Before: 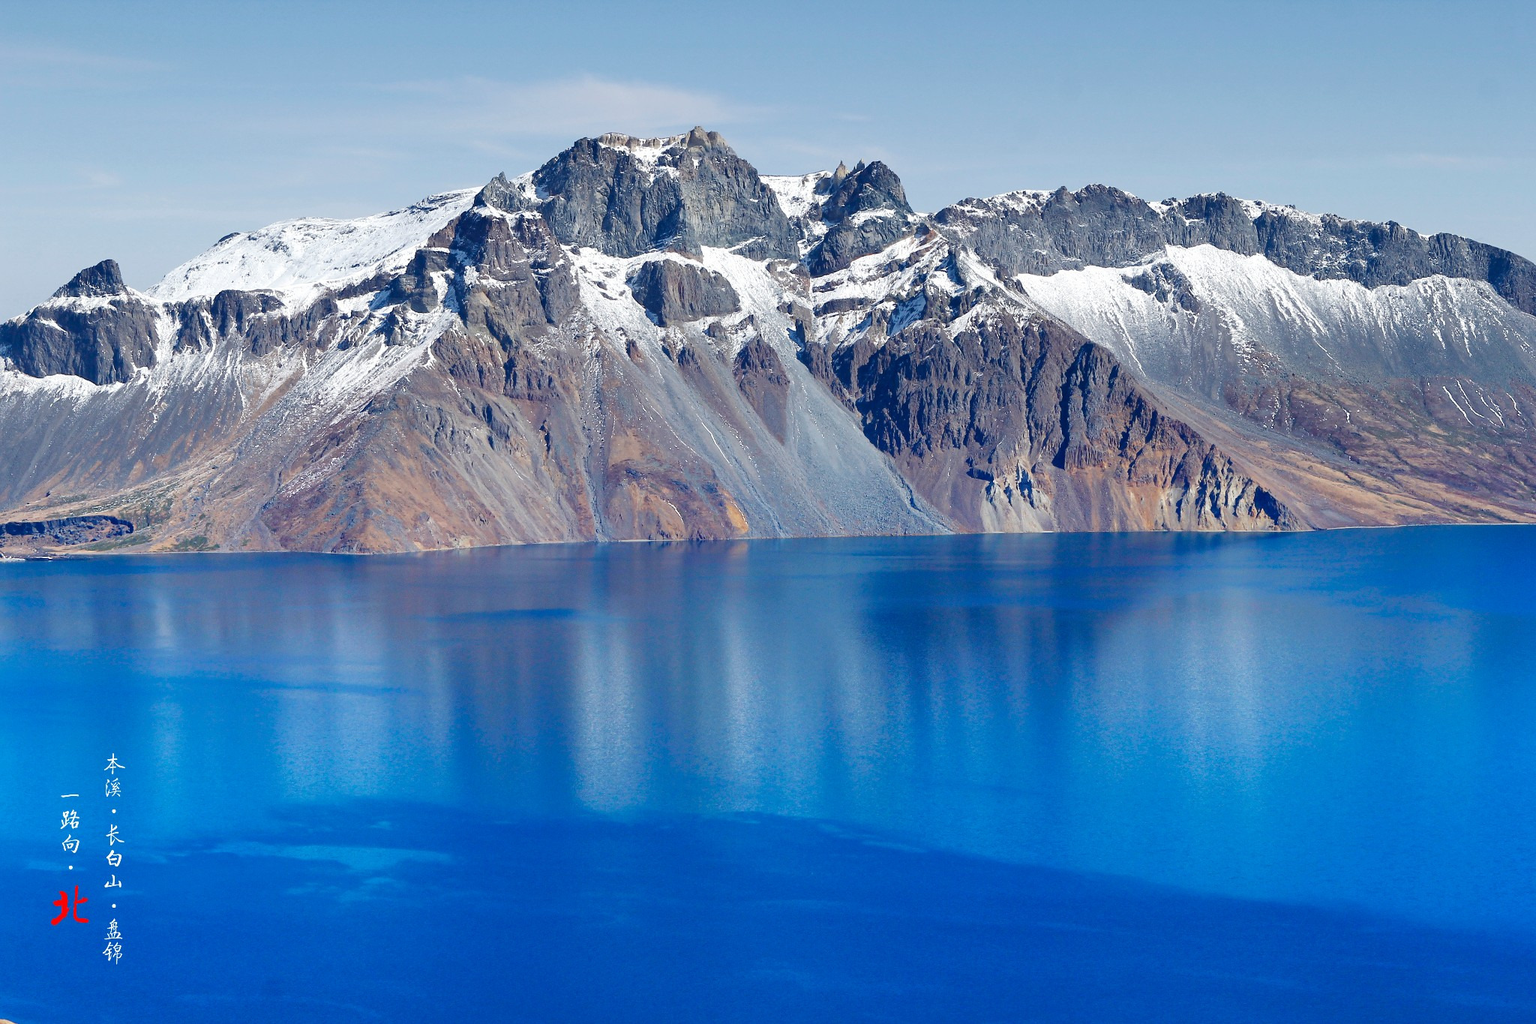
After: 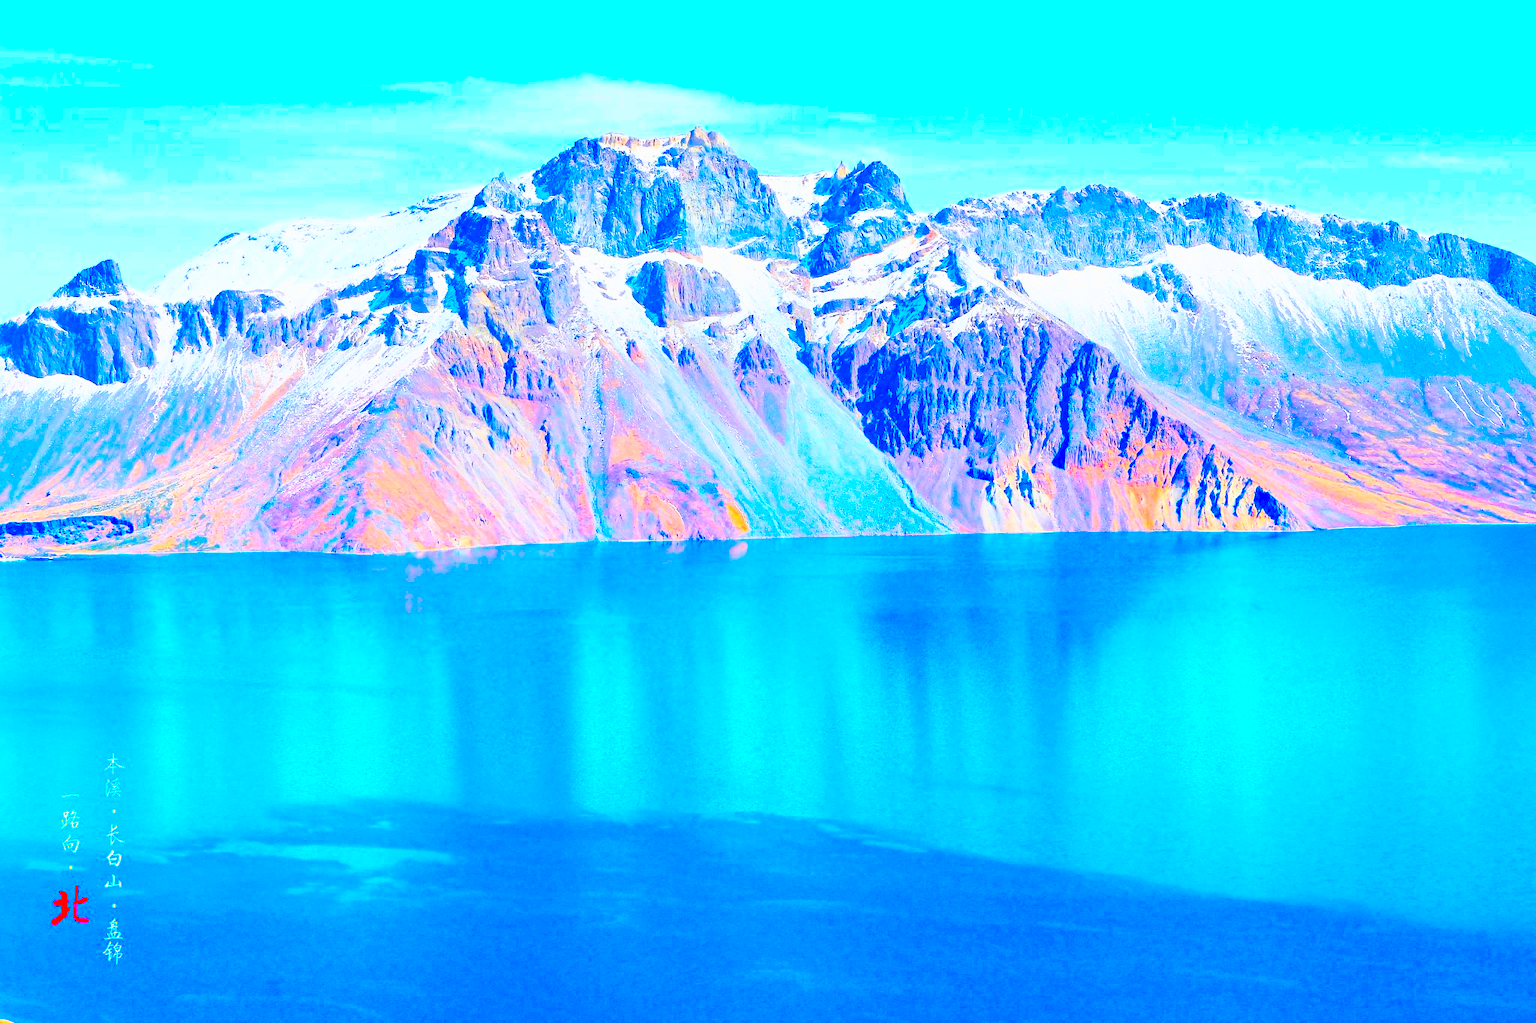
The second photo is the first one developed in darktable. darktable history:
base curve: curves: ch0 [(0, 0) (0.025, 0.046) (0.112, 0.277) (0.467, 0.74) (0.814, 0.929) (1, 0.942)]
color correction: saturation 3
exposure: exposure 0.657 EV, compensate highlight preservation false
